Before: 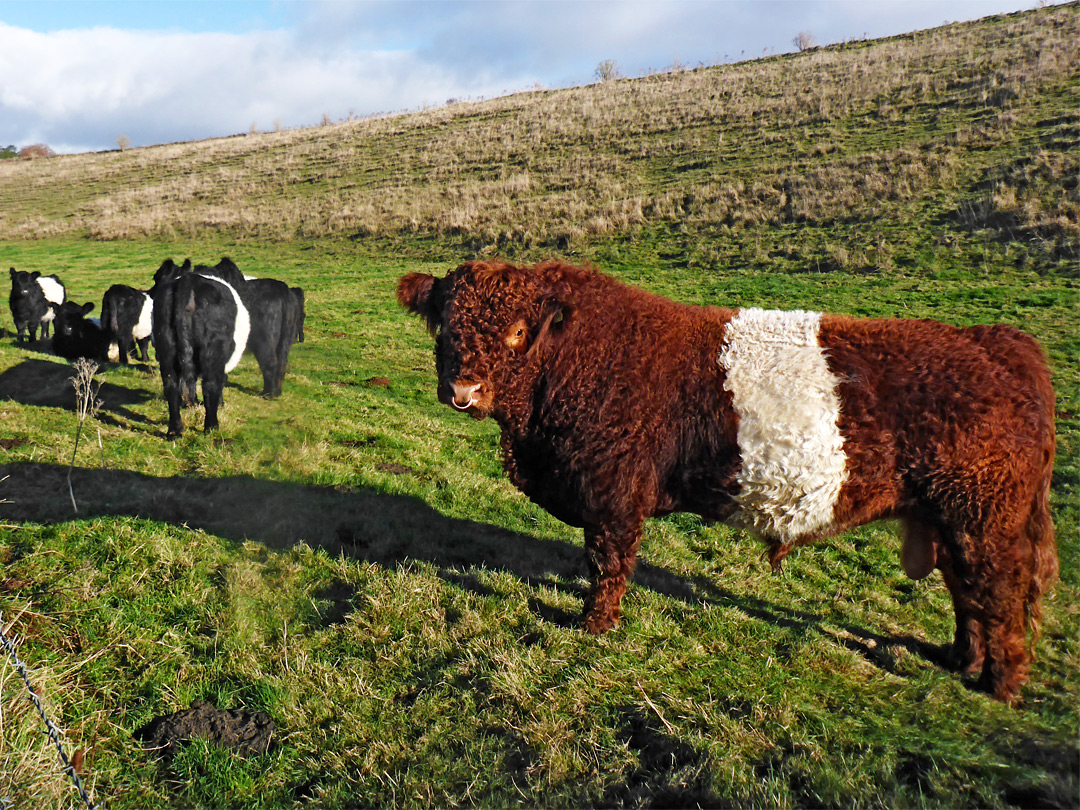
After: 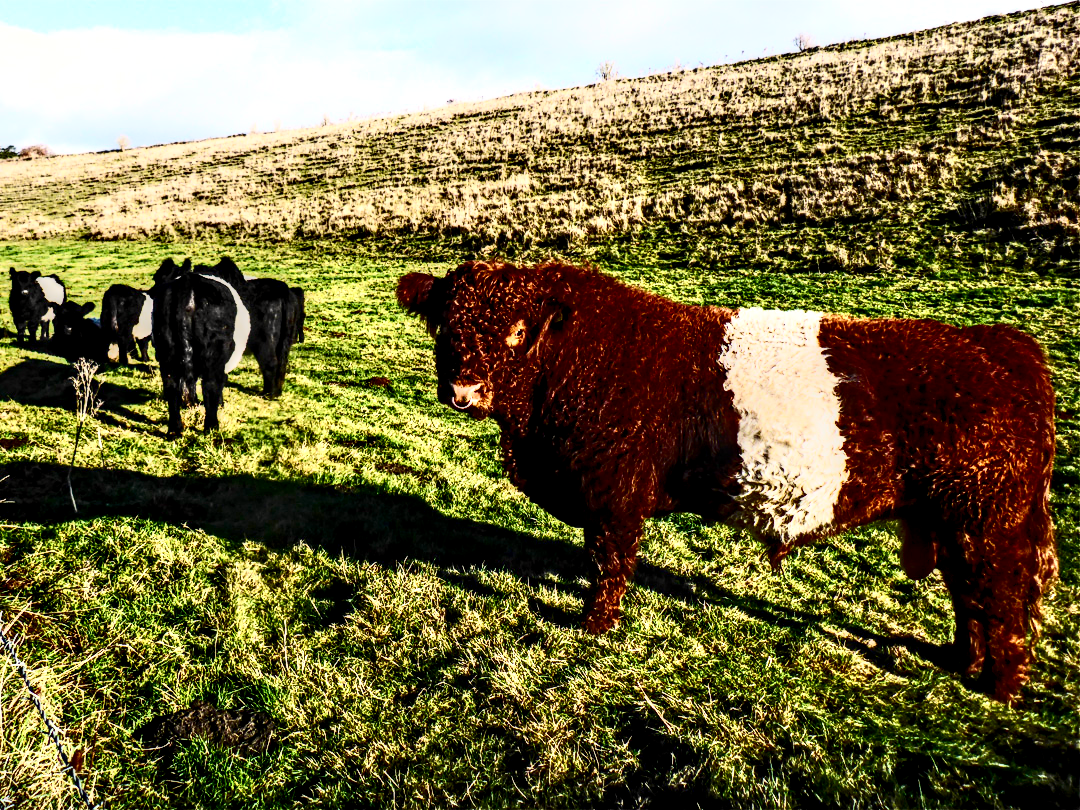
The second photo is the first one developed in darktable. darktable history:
color balance rgb: shadows lift › luminance -19.98%, power › hue 310.51°, highlights gain › chroma 2.02%, highlights gain › hue 72.74°, linear chroma grading › global chroma 9.67%, perceptual saturation grading › global saturation 20%, perceptual saturation grading › highlights -25.394%, perceptual saturation grading › shadows 25.326%
contrast brightness saturation: contrast 0.939, brightness 0.197
local contrast: highlights 18%, detail 186%
